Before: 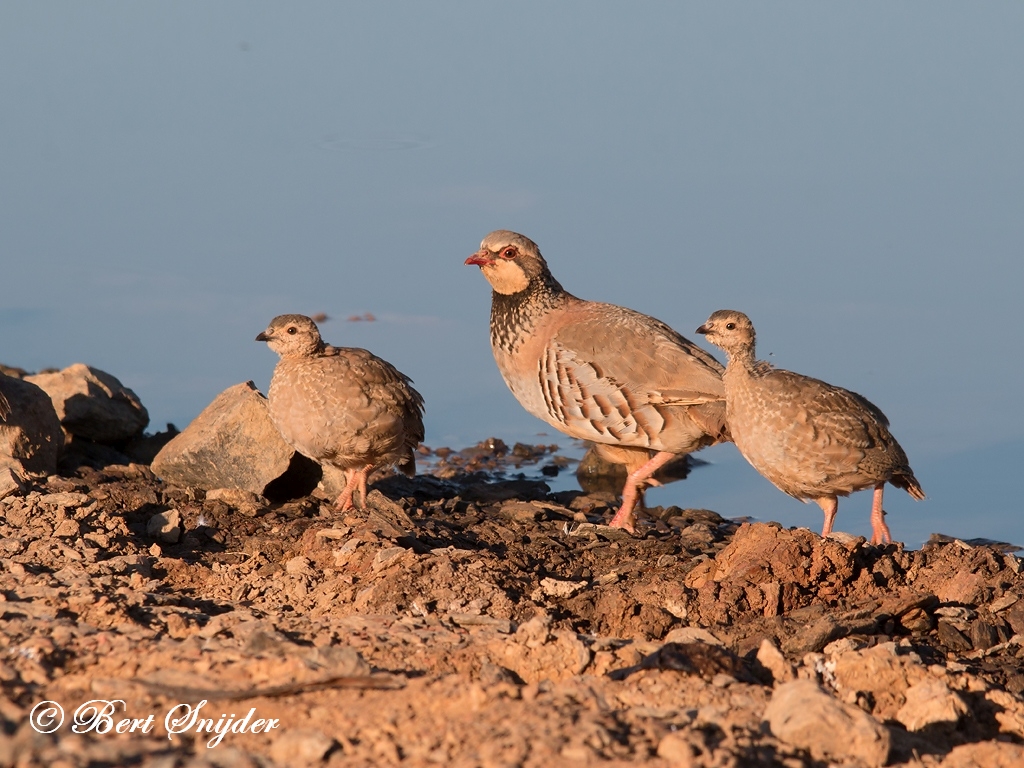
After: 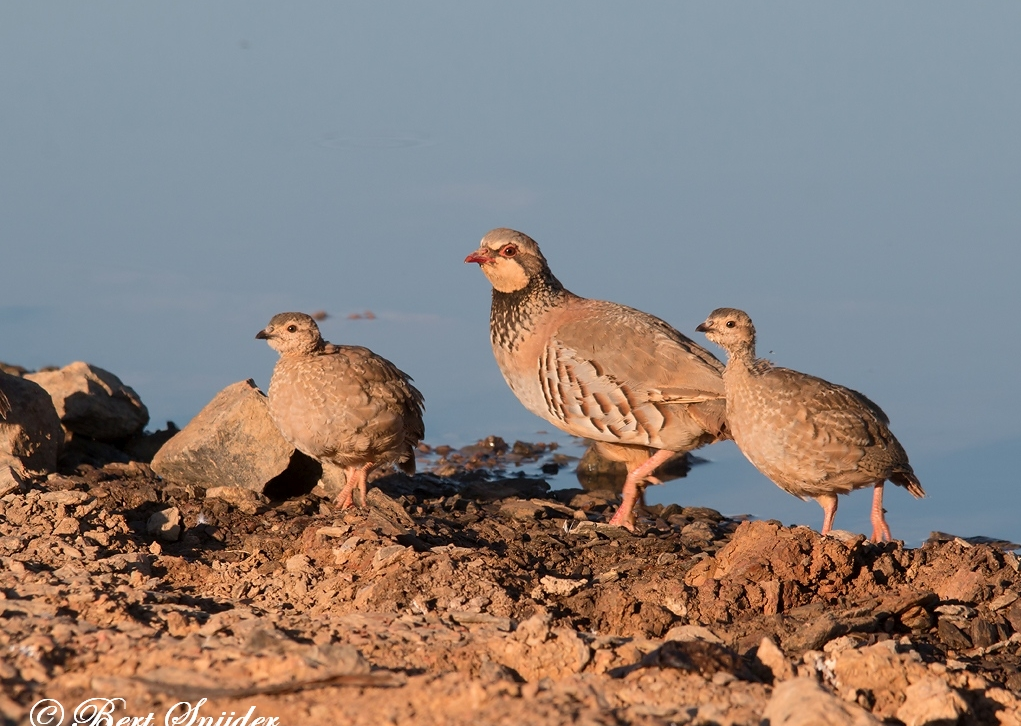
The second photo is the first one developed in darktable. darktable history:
crop: top 0.306%, right 0.257%, bottom 5.104%
